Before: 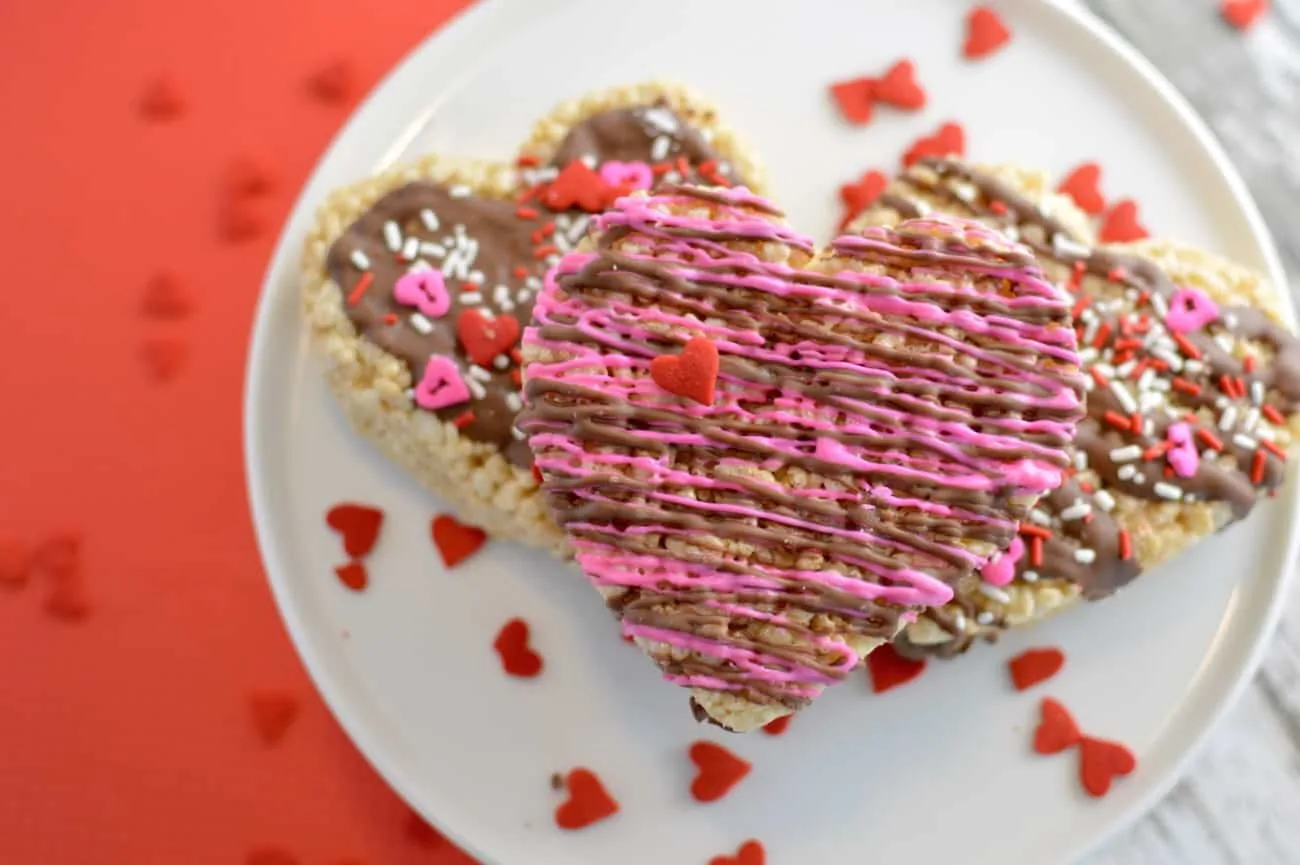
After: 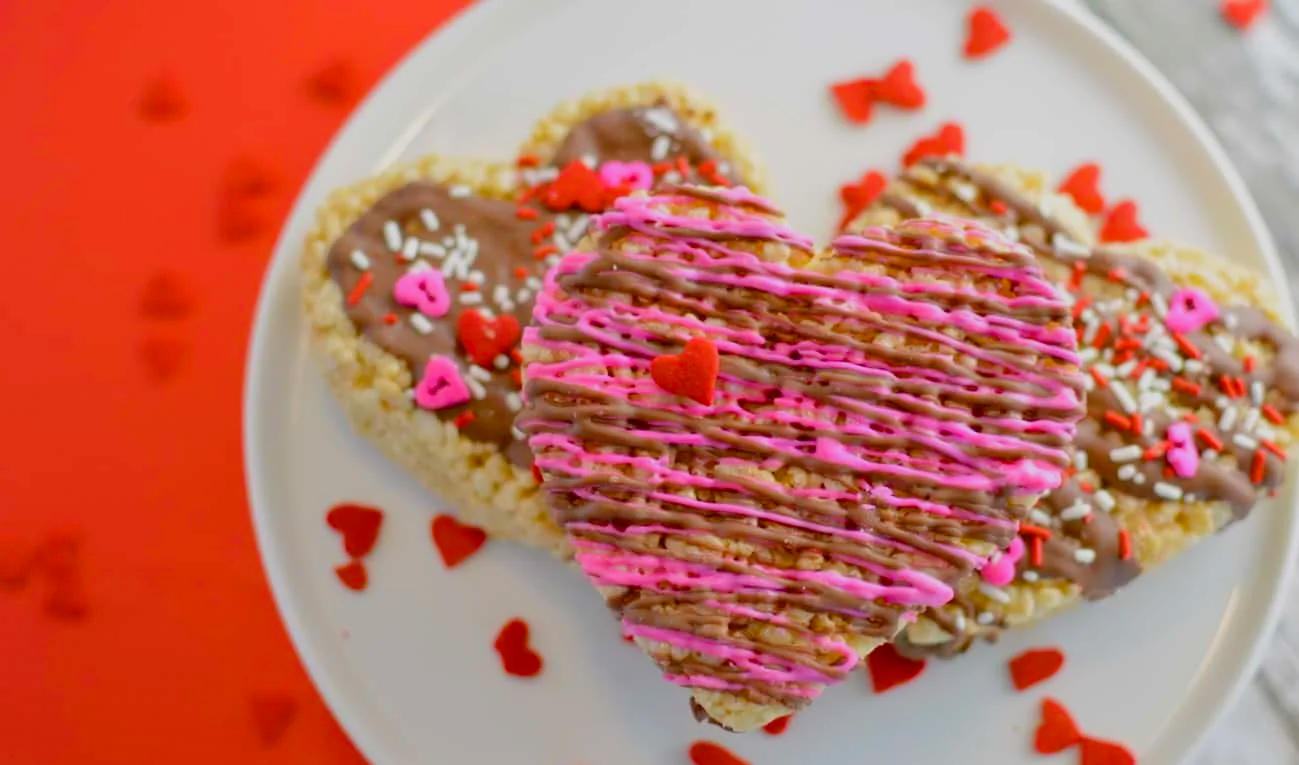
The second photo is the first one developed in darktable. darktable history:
color balance rgb: perceptual saturation grading › global saturation 33.658%, contrast -19.898%
crop and rotate: top 0%, bottom 11.46%
